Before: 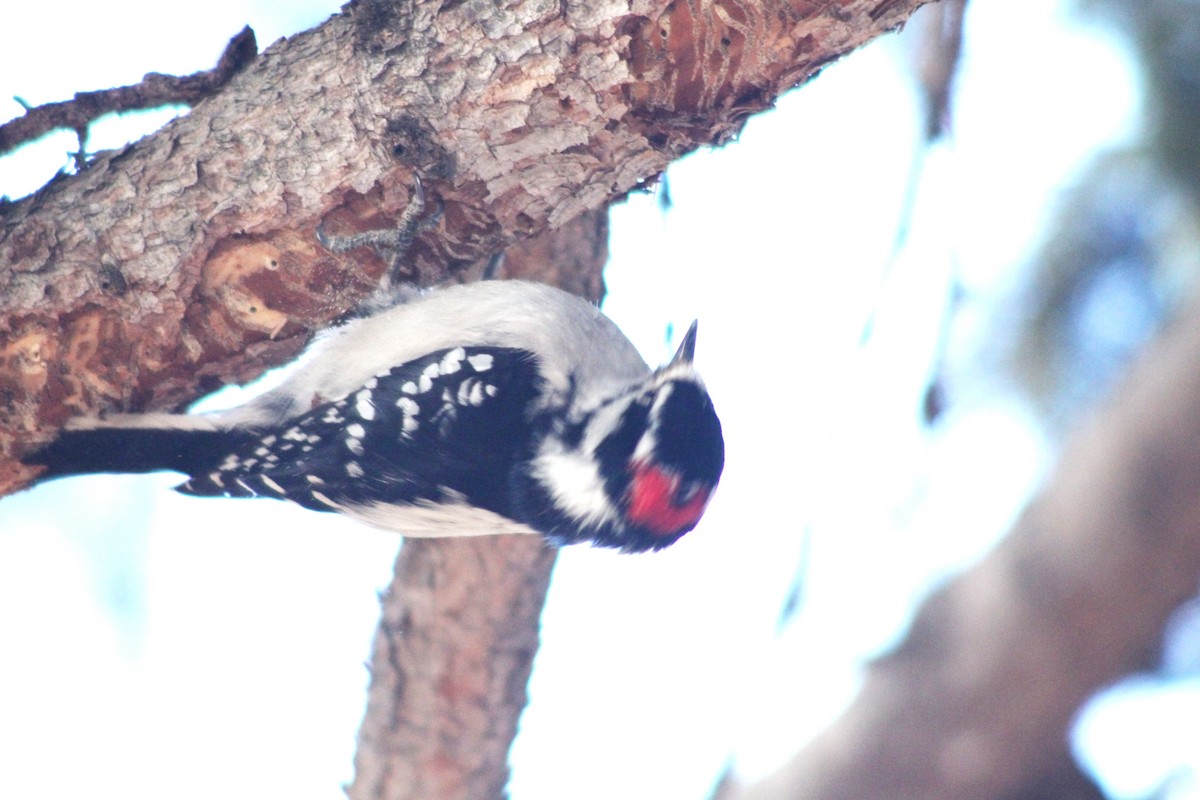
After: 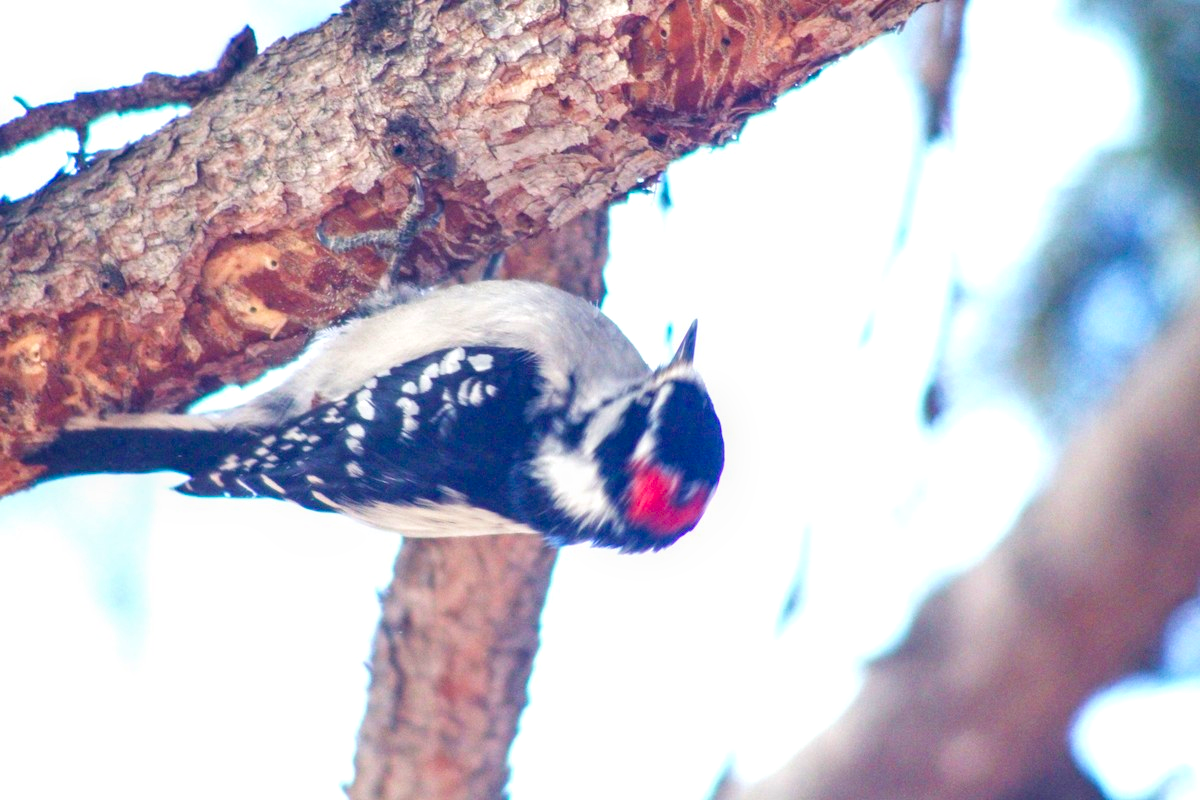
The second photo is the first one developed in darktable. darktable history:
velvia: on, module defaults
color balance rgb: linear chroma grading › global chroma 15.353%, perceptual saturation grading › global saturation 20%, perceptual saturation grading › highlights -25.276%, perceptual saturation grading › shadows 49.982%, global vibrance 20%
local contrast: on, module defaults
